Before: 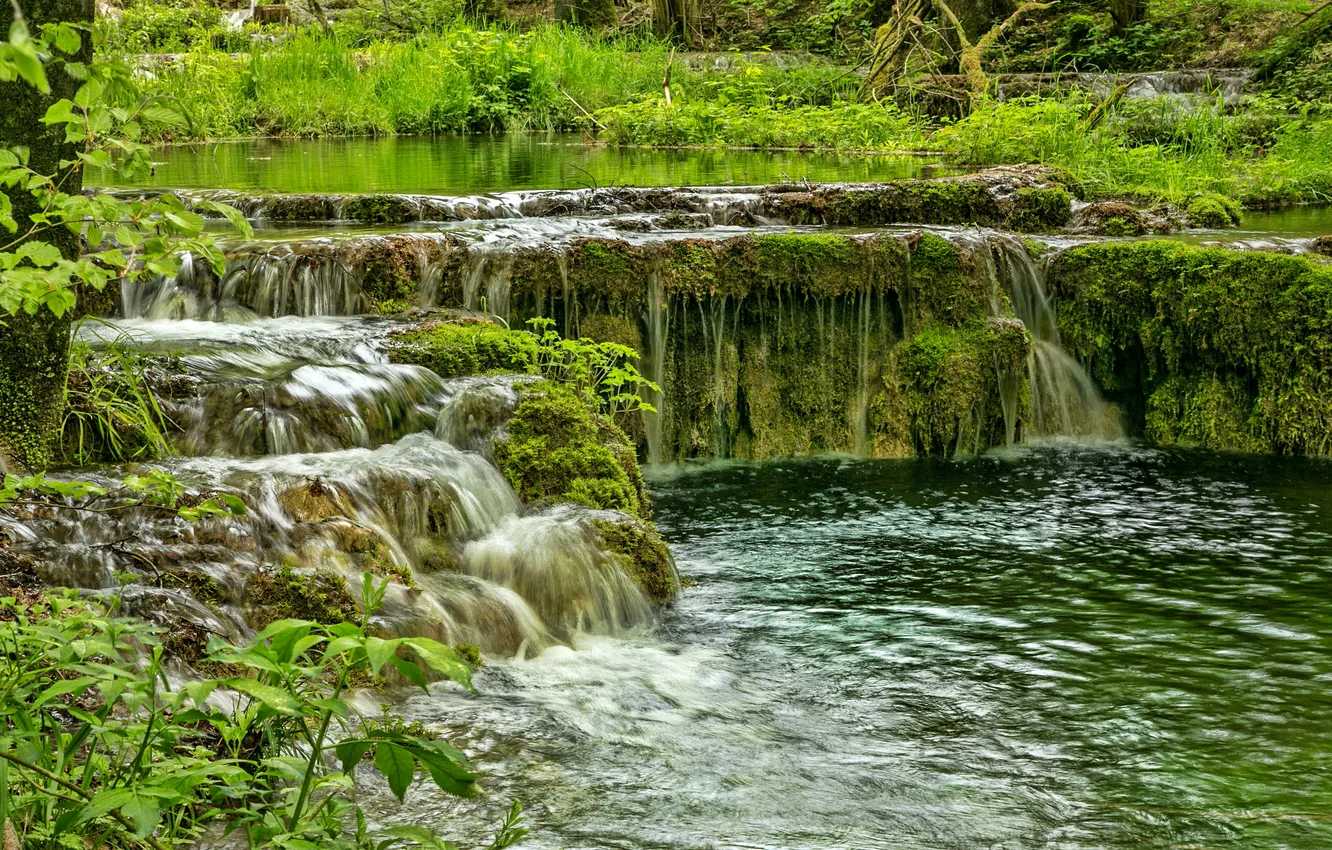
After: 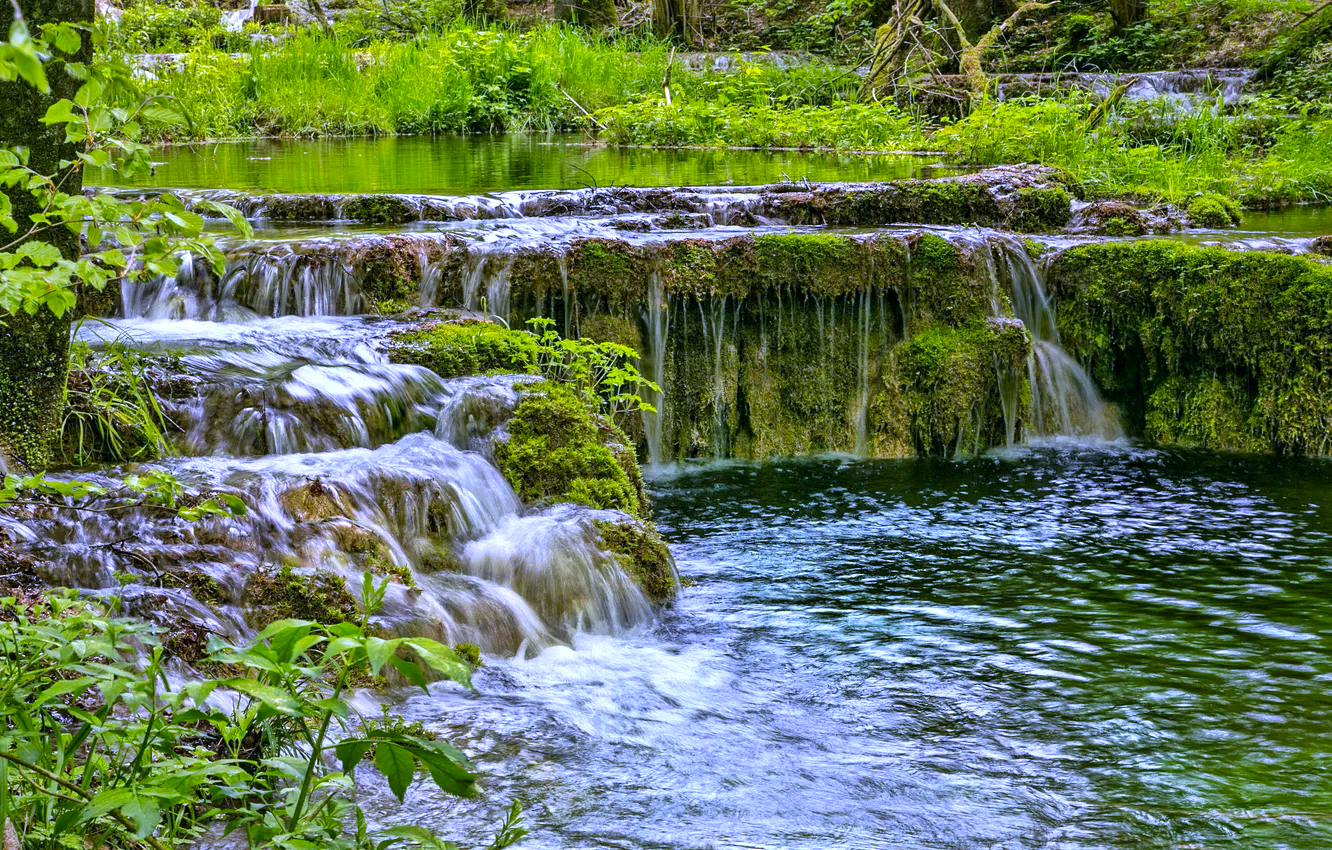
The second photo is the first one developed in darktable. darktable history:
white balance: red 0.98, blue 1.61
color balance rgb: linear chroma grading › global chroma 3.45%, perceptual saturation grading › global saturation 11.24%, perceptual brilliance grading › global brilliance 3.04%, global vibrance 2.8%
